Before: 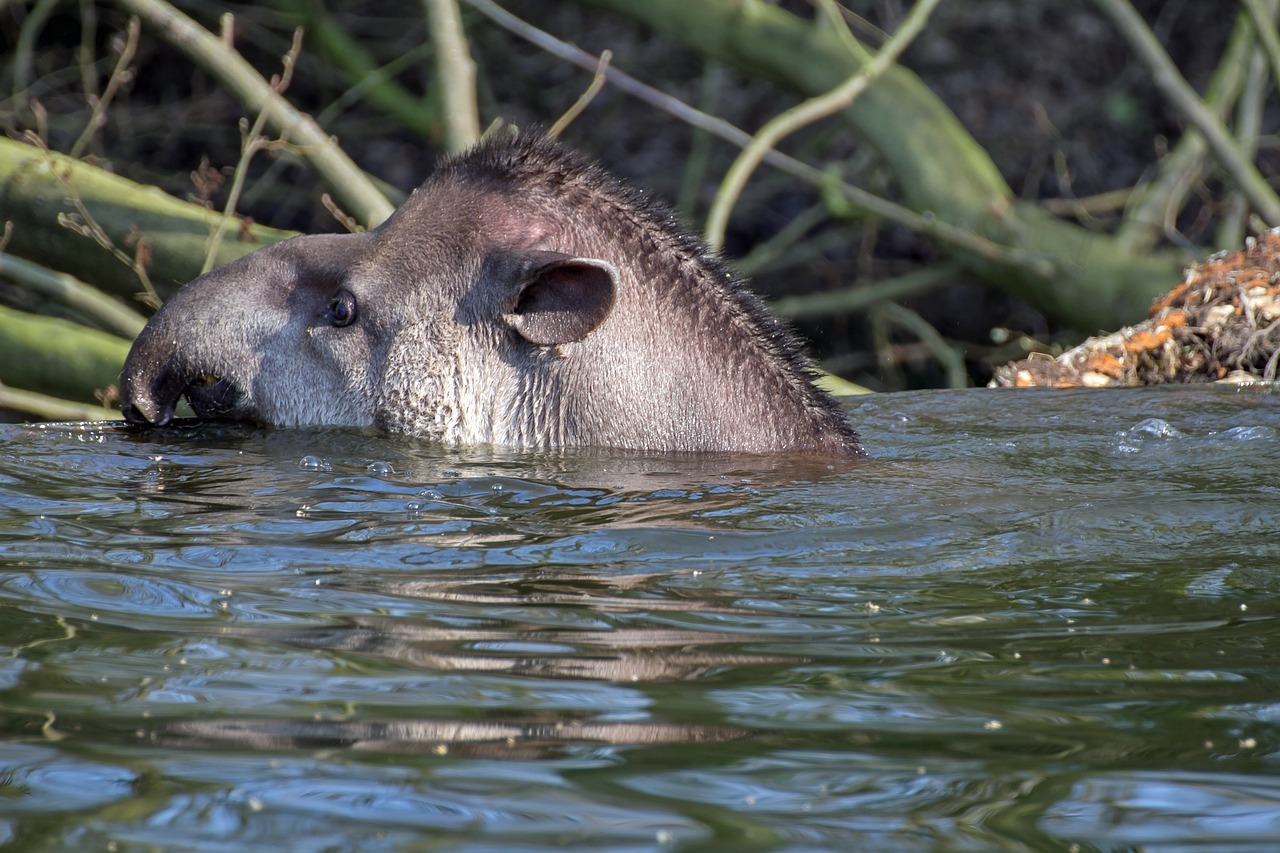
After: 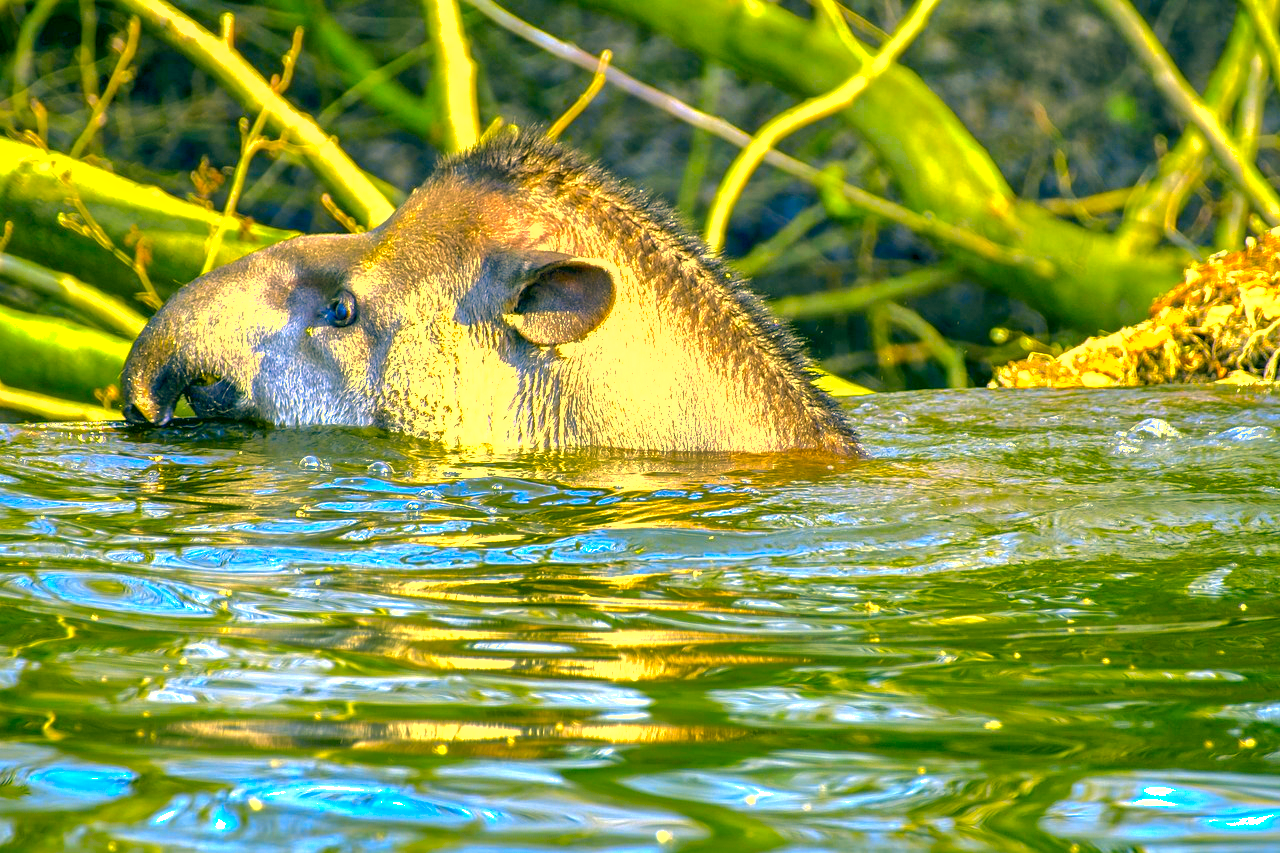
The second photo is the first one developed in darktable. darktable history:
color correction: highlights a* 5.62, highlights b* 33.57, shadows a* -25.86, shadows b* 4.02
color balance rgb: linear chroma grading › global chroma 15%, perceptual saturation grading › global saturation 30%
white balance: red 1.004, blue 1.024
shadows and highlights: shadows 40, highlights -60
exposure: black level correction 0, exposure 1.7 EV, compensate exposure bias true, compensate highlight preservation false
color contrast: green-magenta contrast 1.12, blue-yellow contrast 1.95, unbound 0
local contrast: on, module defaults
